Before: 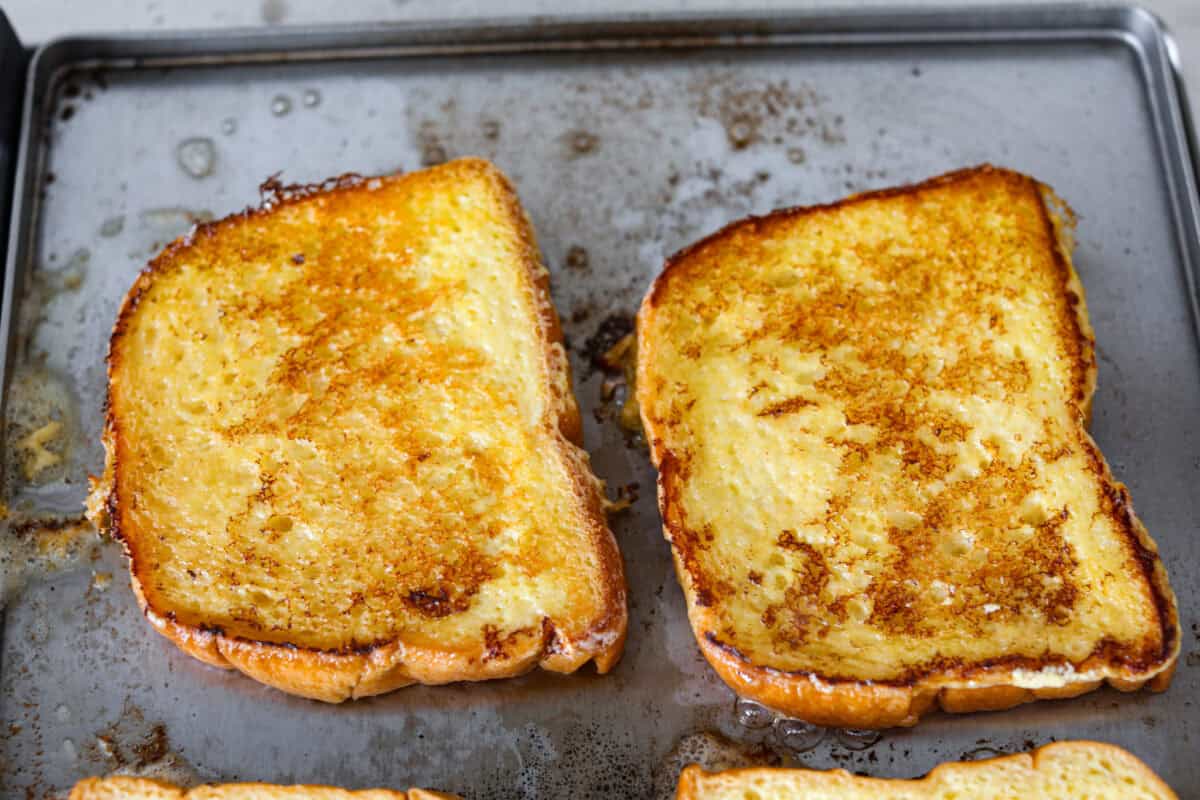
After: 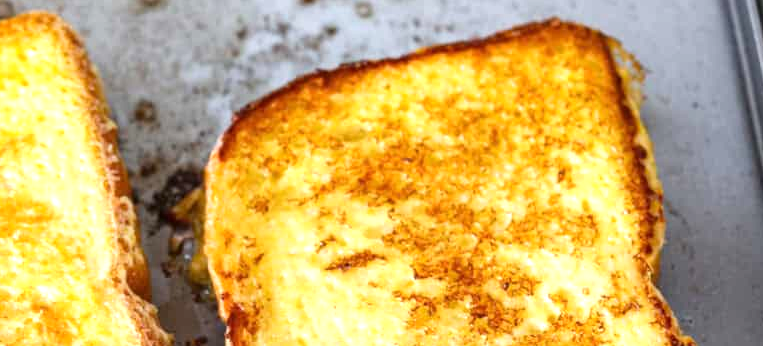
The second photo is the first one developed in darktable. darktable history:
crop: left 36.003%, top 18.25%, right 0.351%, bottom 38.449%
exposure: exposure 0.635 EV, compensate exposure bias true, compensate highlight preservation false
